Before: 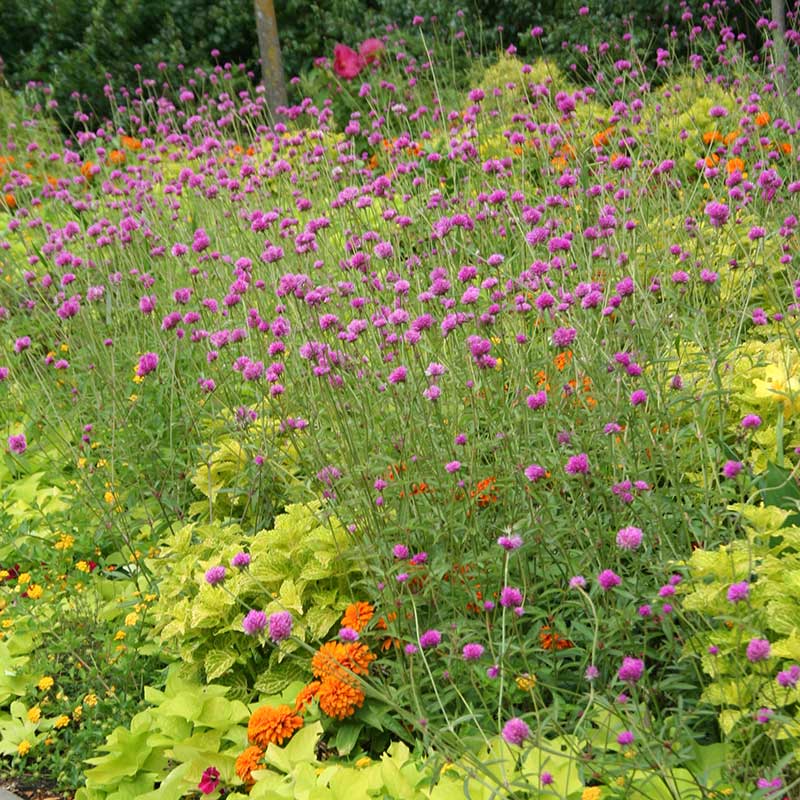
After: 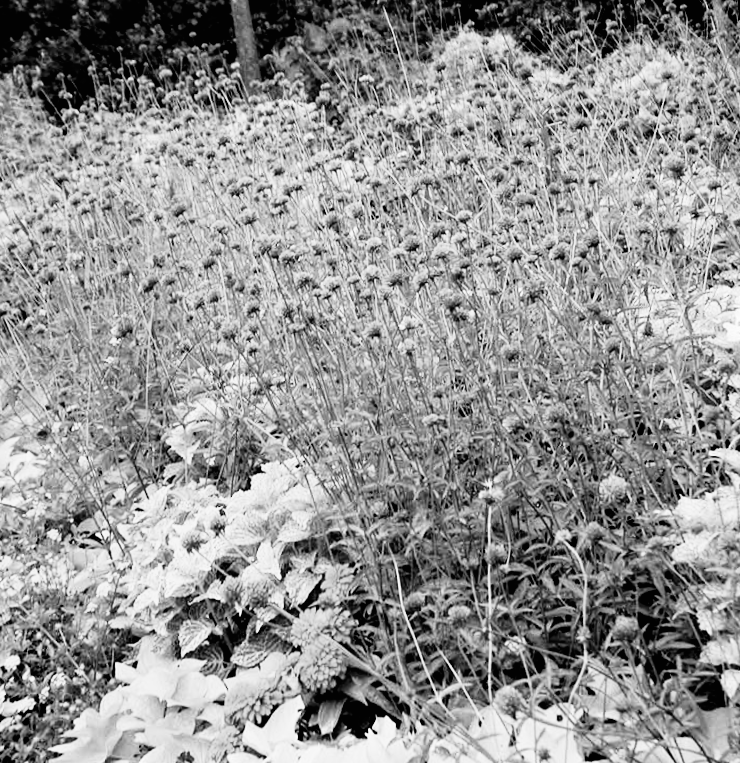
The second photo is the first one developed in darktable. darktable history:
monochrome: on, module defaults
rotate and perspective: rotation -1.68°, lens shift (vertical) -0.146, crop left 0.049, crop right 0.912, crop top 0.032, crop bottom 0.96
tone curve: curves: ch0 [(0, 0.006) (0.046, 0.011) (0.13, 0.062) (0.338, 0.327) (0.494, 0.55) (0.728, 0.835) (1, 1)]; ch1 [(0, 0) (0.346, 0.324) (0.45, 0.431) (0.5, 0.5) (0.522, 0.517) (0.55, 0.57) (1, 1)]; ch2 [(0, 0) (0.453, 0.418) (0.5, 0.5) (0.526, 0.524) (0.554, 0.598) (0.622, 0.679) (0.707, 0.761) (1, 1)], color space Lab, independent channels, preserve colors none
filmic rgb: black relative exposure -3.57 EV, white relative exposure 2.29 EV, hardness 3.41
